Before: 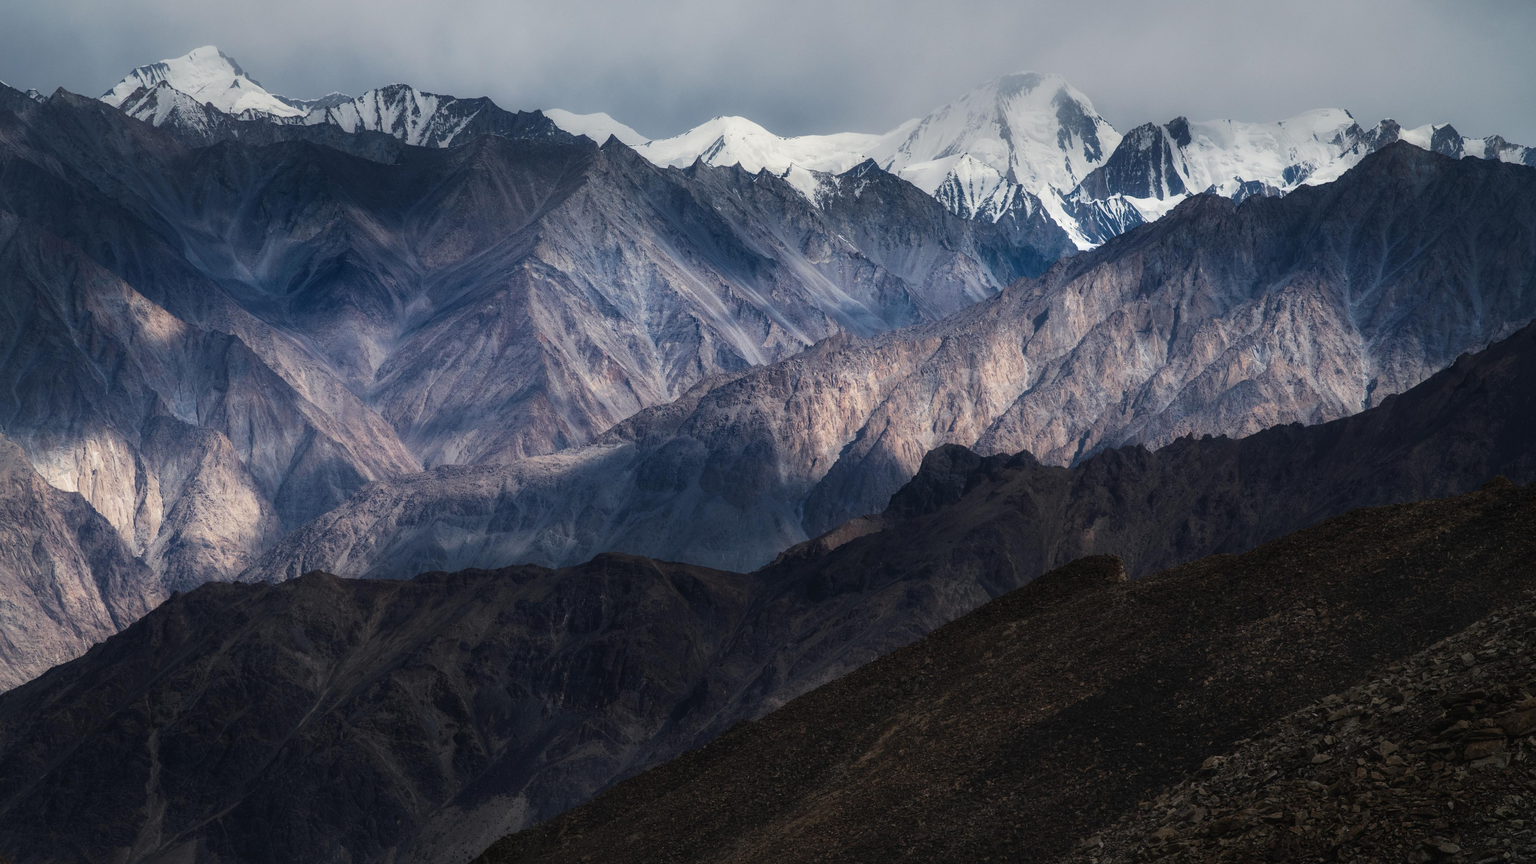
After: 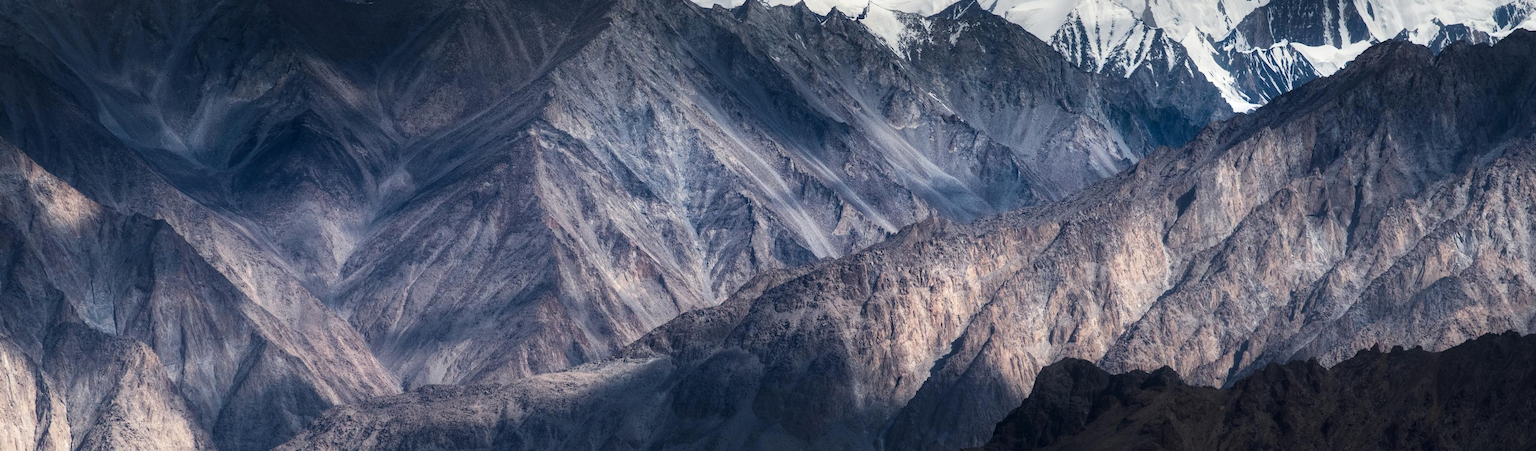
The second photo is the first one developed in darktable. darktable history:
local contrast: highlights 104%, shadows 99%, detail 132%, midtone range 0.2
contrast brightness saturation: contrast 0.135
crop: left 6.996%, top 18.783%, right 14.26%, bottom 40.009%
